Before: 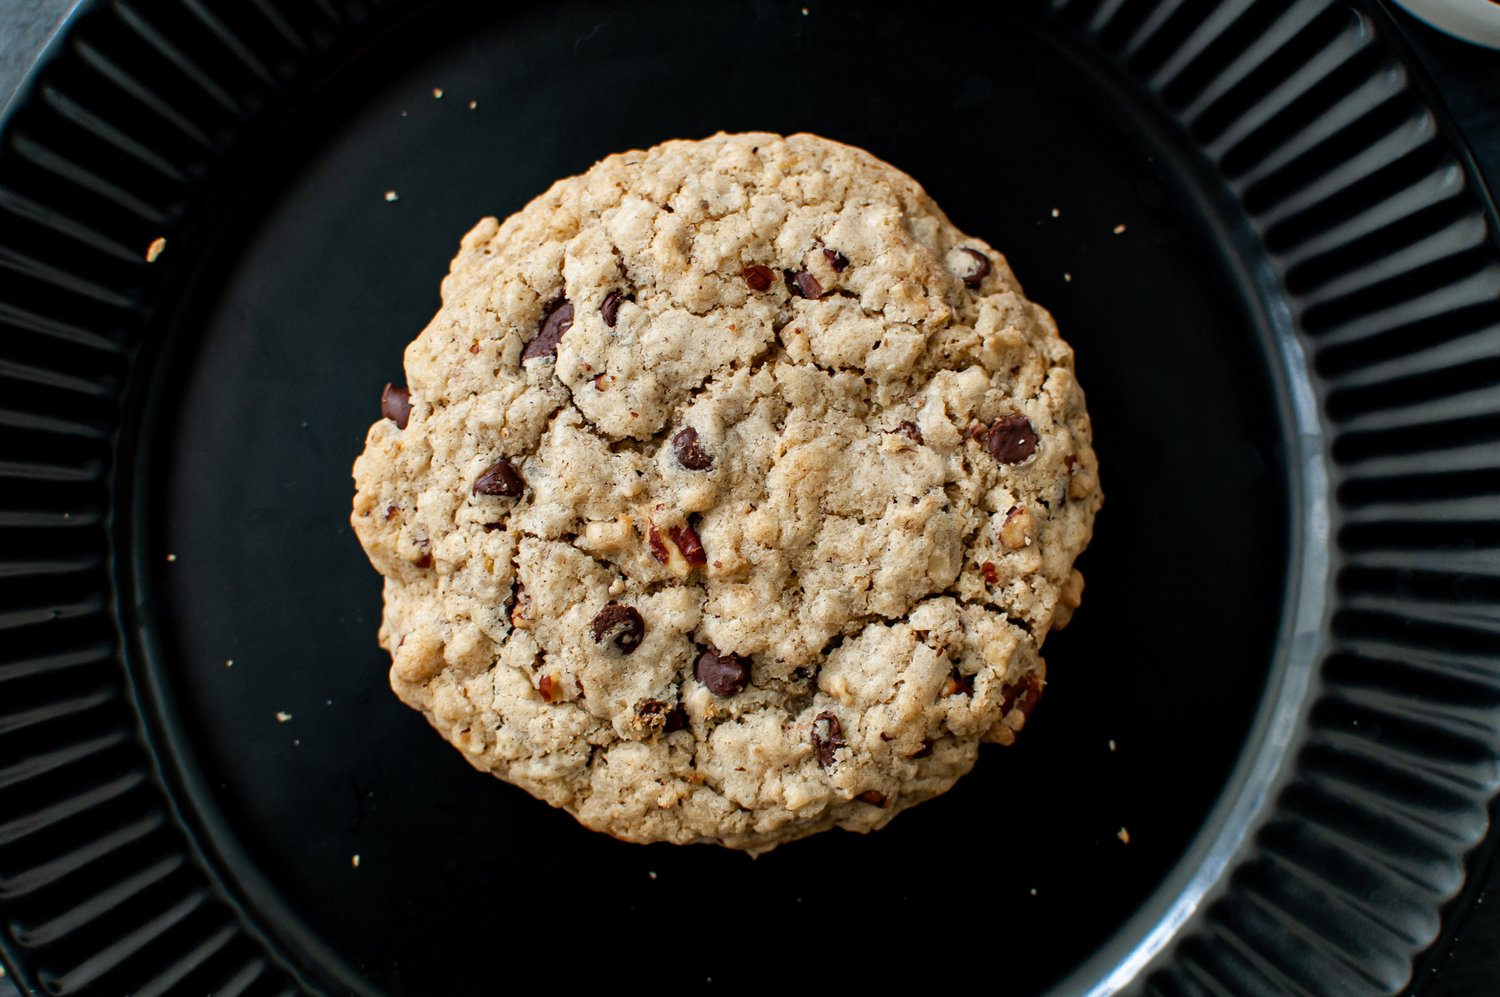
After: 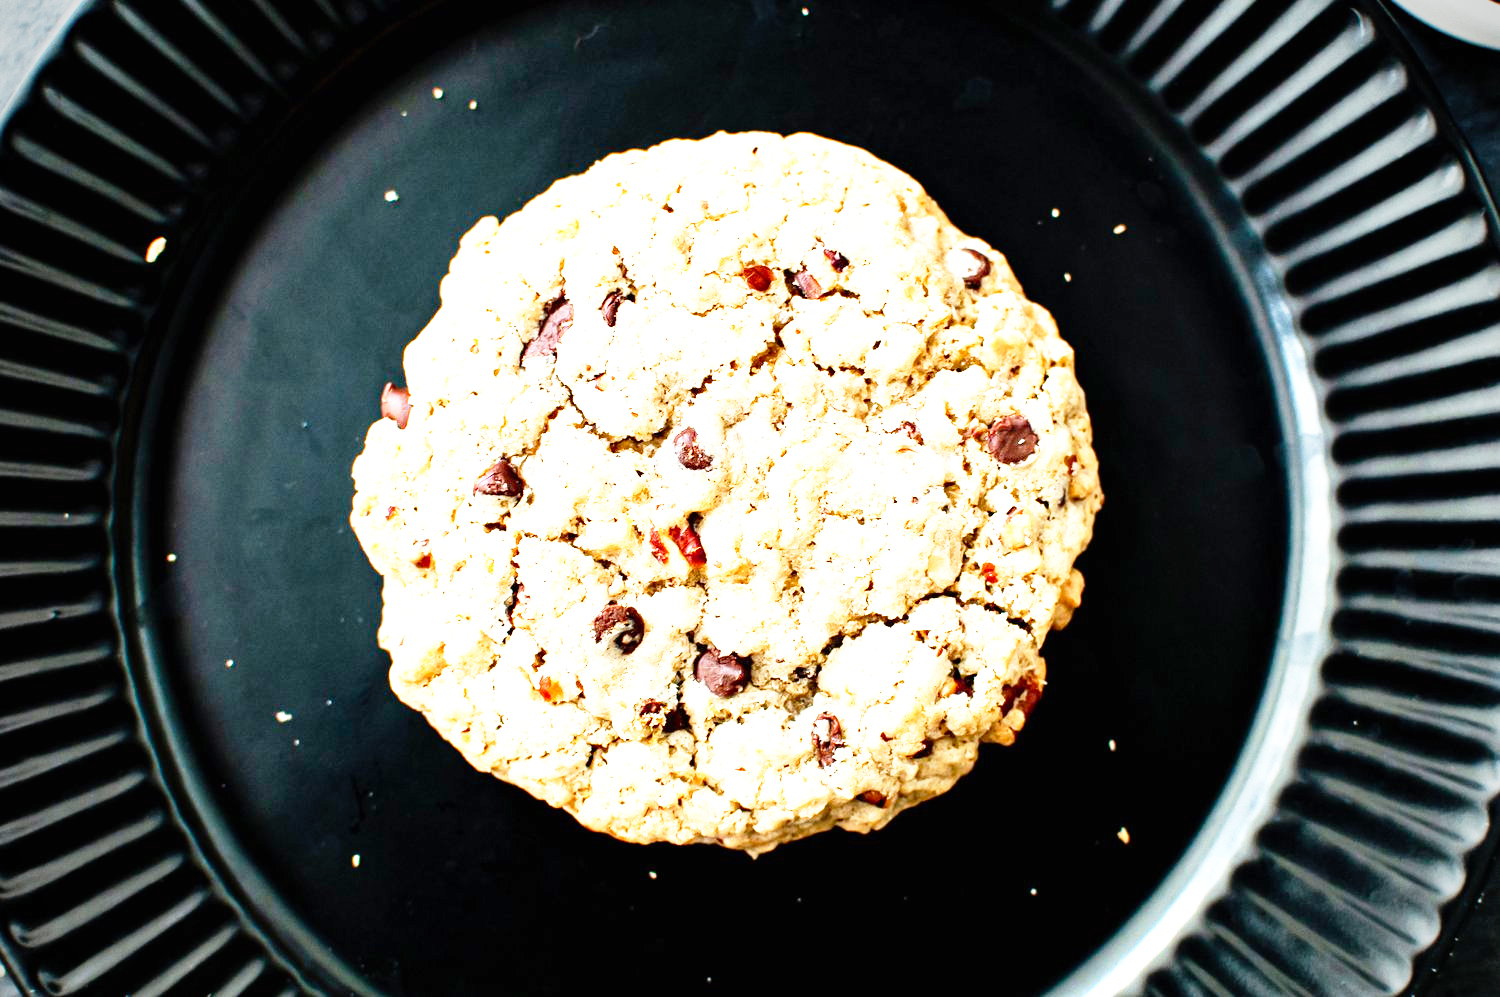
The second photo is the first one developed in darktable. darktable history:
vignetting: fall-off radius 60.65%
exposure: black level correction 0, exposure 1.625 EV, compensate exposure bias true, compensate highlight preservation false
base curve: curves: ch0 [(0, 0) (0.012, 0.01) (0.073, 0.168) (0.31, 0.711) (0.645, 0.957) (1, 1)], preserve colors none
